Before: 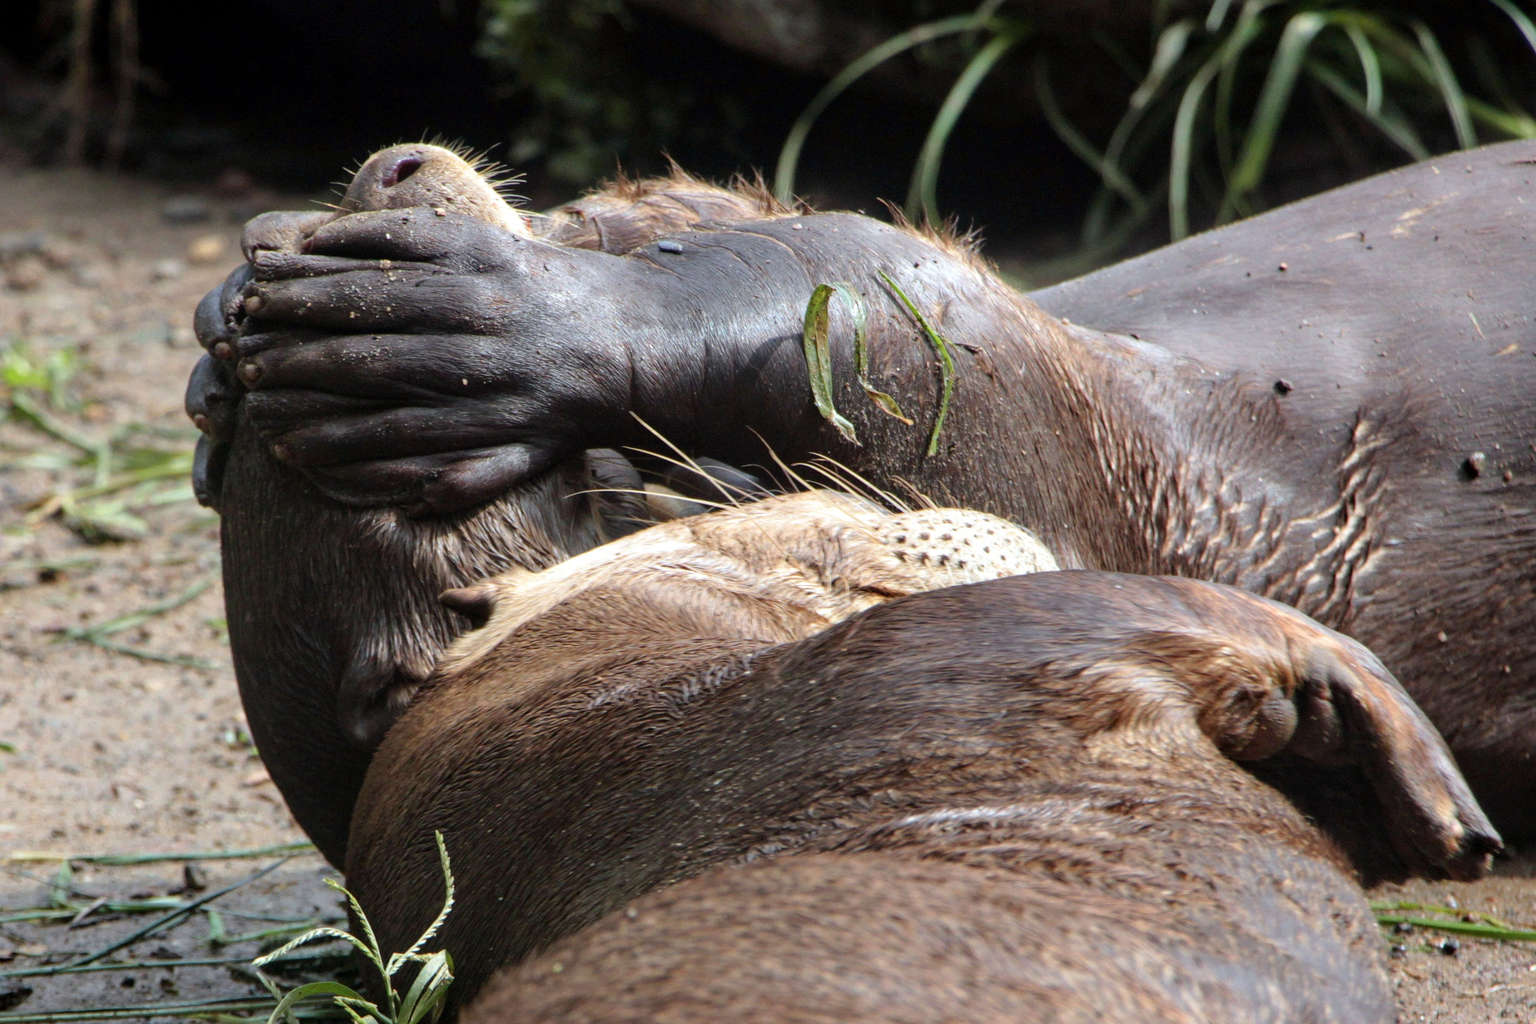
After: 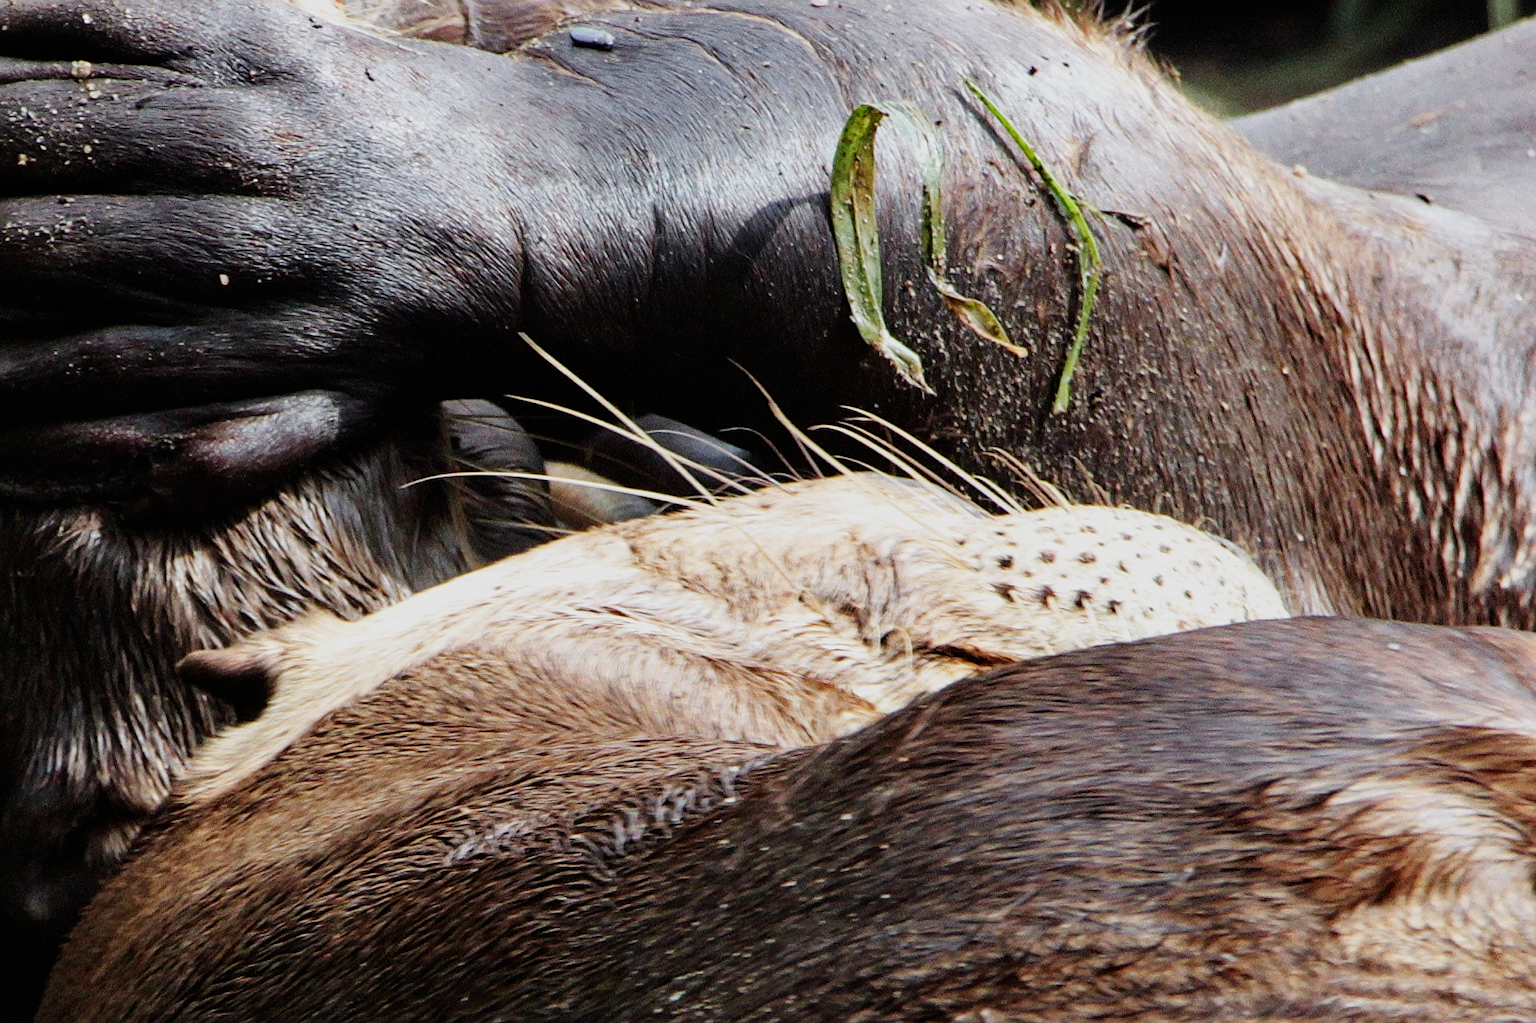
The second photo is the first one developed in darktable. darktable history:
sharpen: on, module defaults
sigmoid: contrast 1.7, skew -0.1, preserve hue 0%, red attenuation 0.1, red rotation 0.035, green attenuation 0.1, green rotation -0.017, blue attenuation 0.15, blue rotation -0.052, base primaries Rec2020
crop and rotate: left 22.13%, top 22.054%, right 22.026%, bottom 22.102%
